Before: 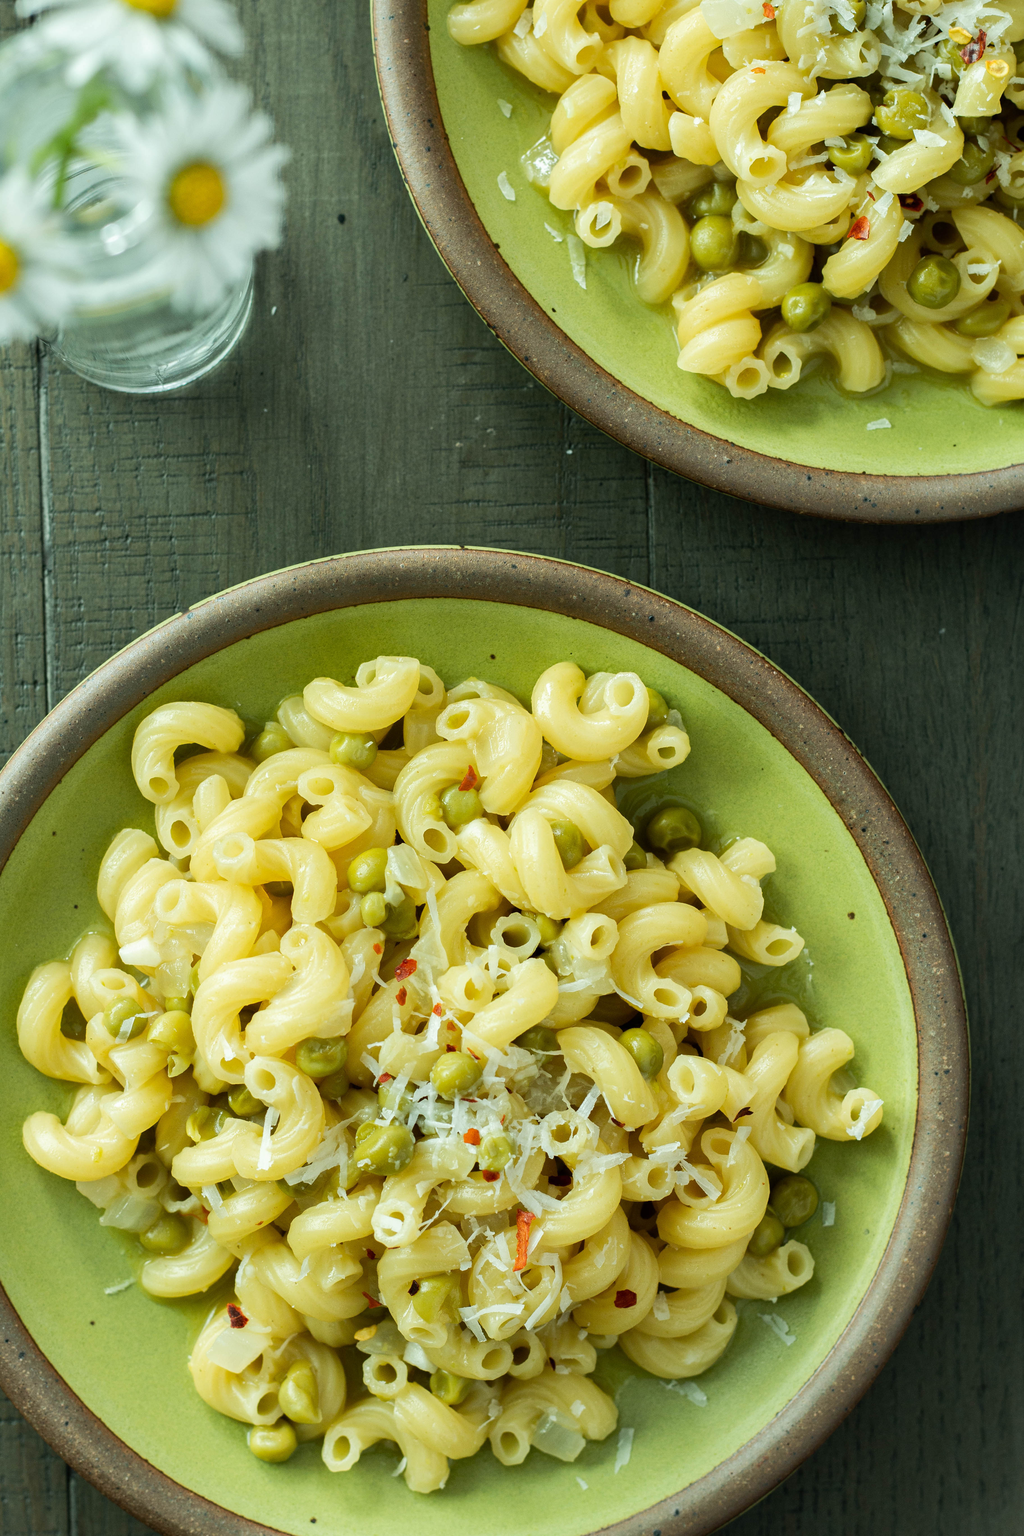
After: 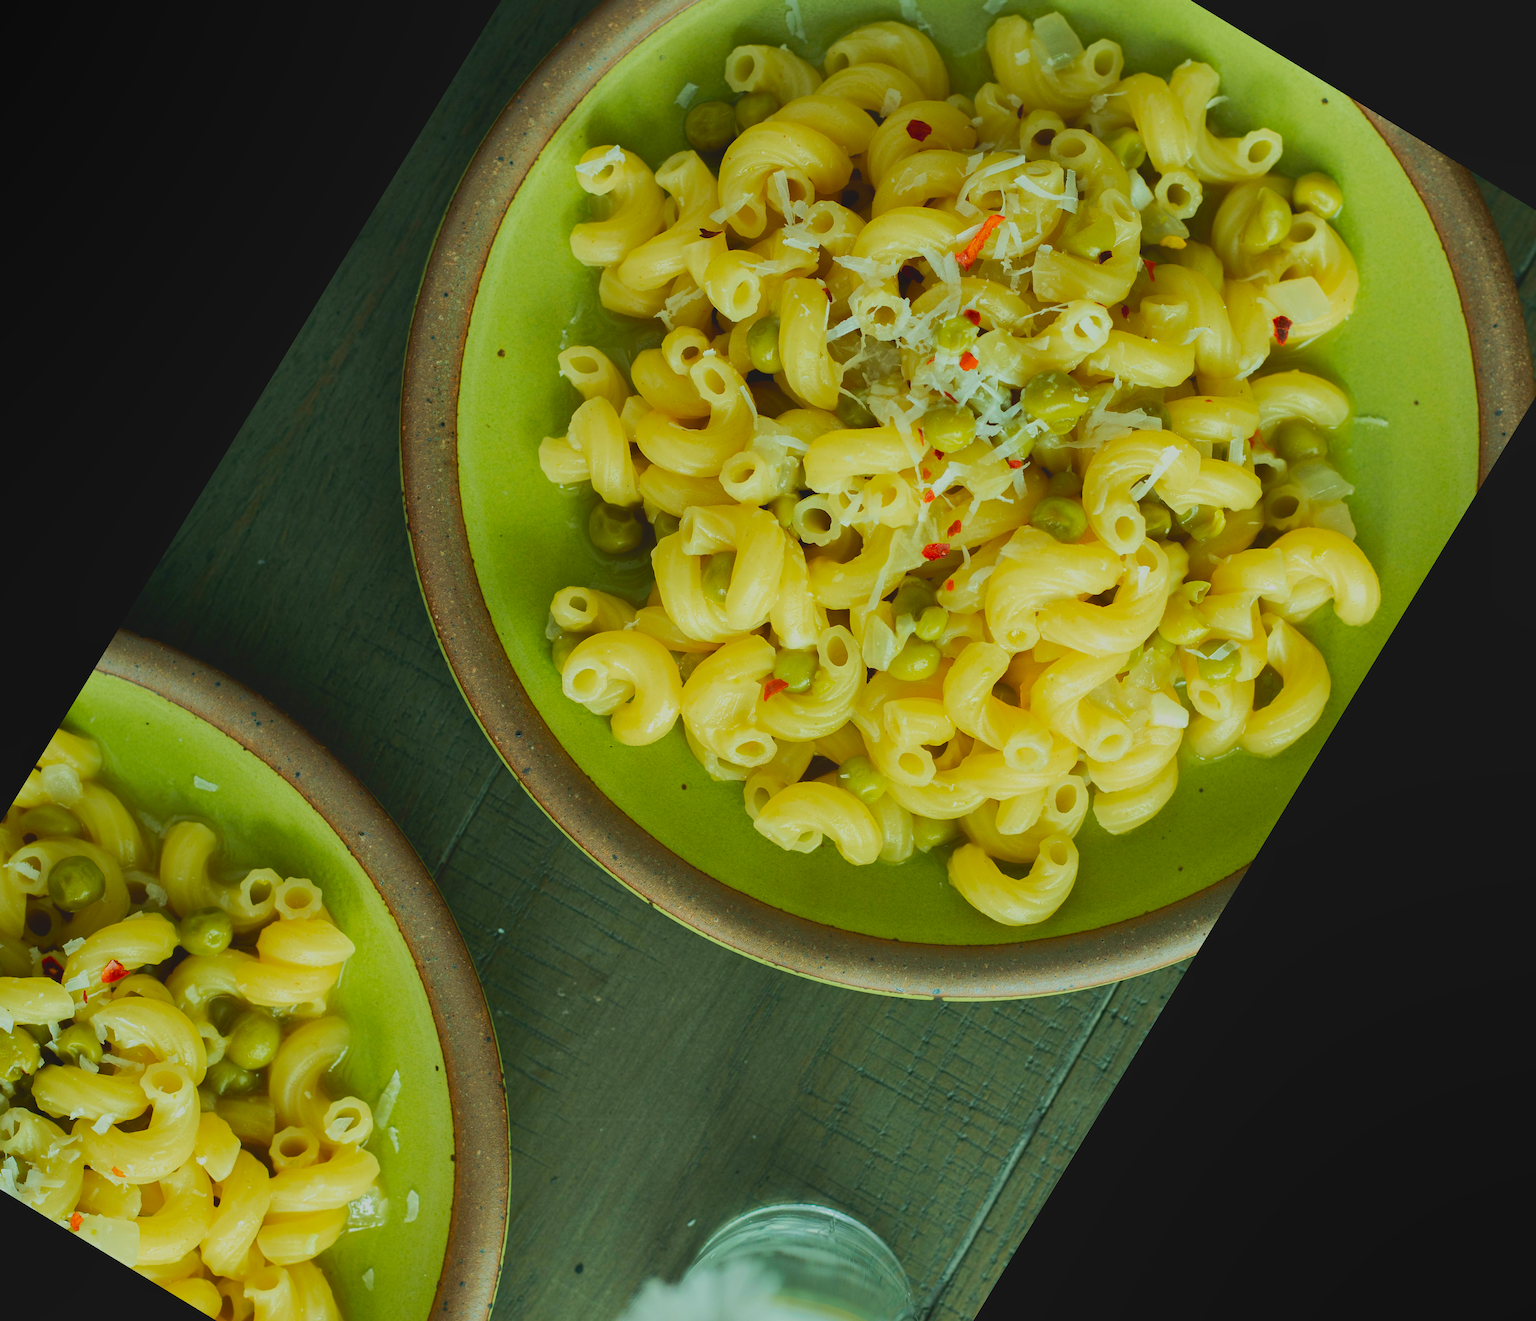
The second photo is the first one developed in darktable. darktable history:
crop and rotate: angle 148.68°, left 9.111%, top 15.603%, right 4.588%, bottom 17.041%
velvia: on, module defaults
contrast brightness saturation: contrast 0.09, saturation 0.28
exposure: exposure -0.116 EV, compensate exposure bias true, compensate highlight preservation false
local contrast: detail 69%
tone equalizer: on, module defaults
